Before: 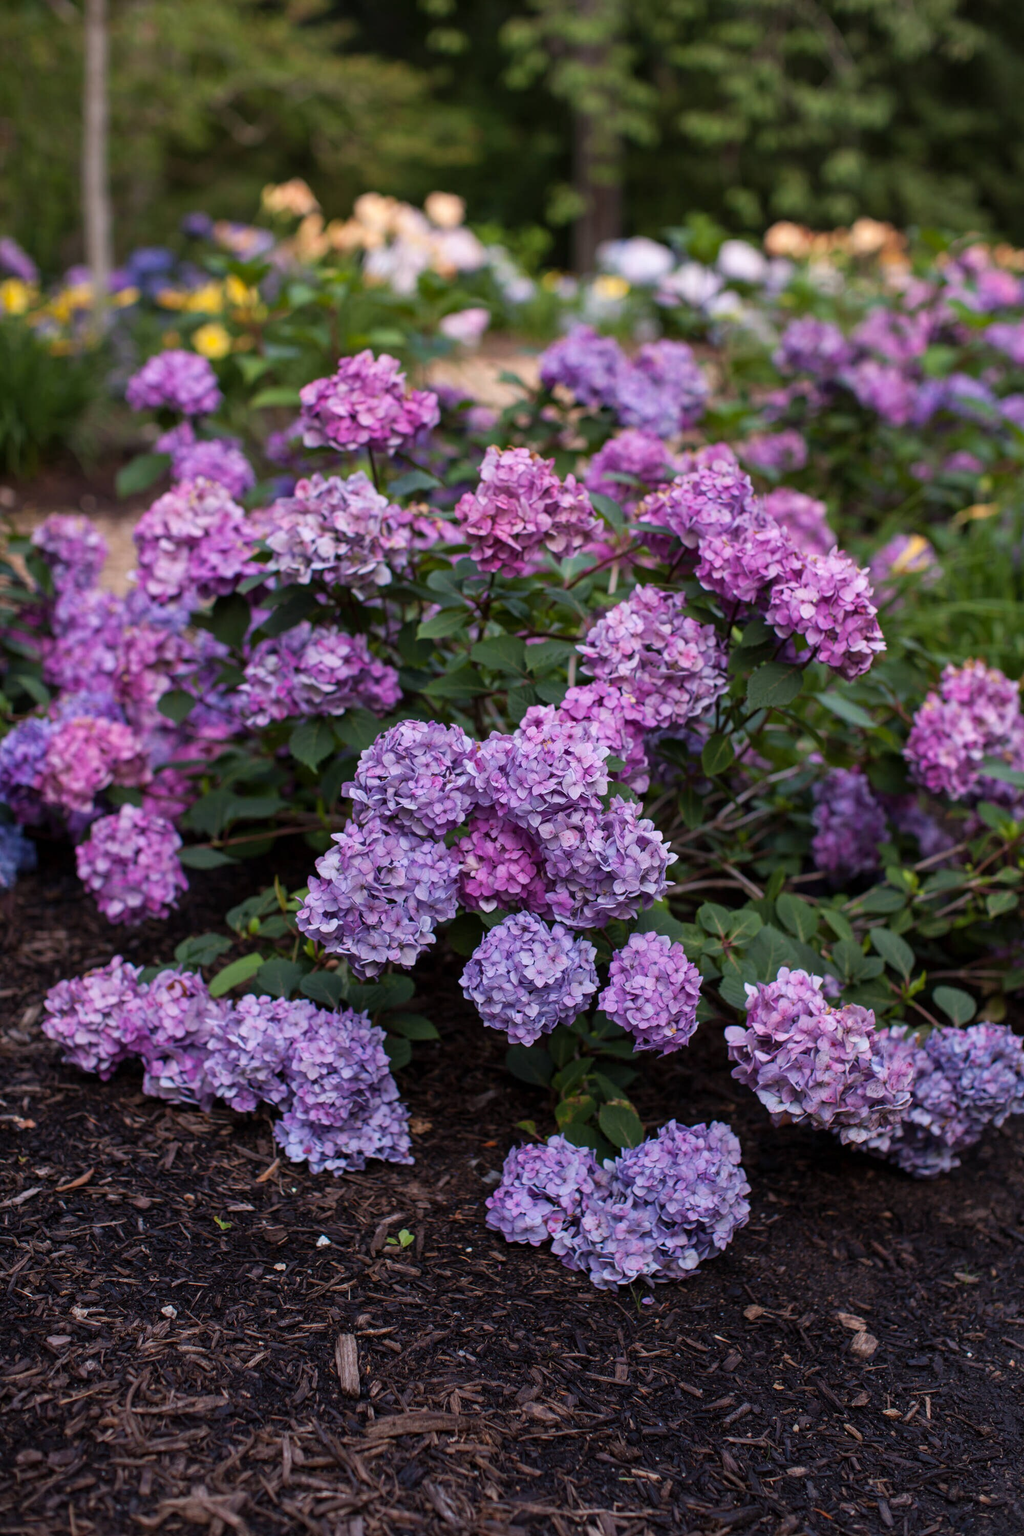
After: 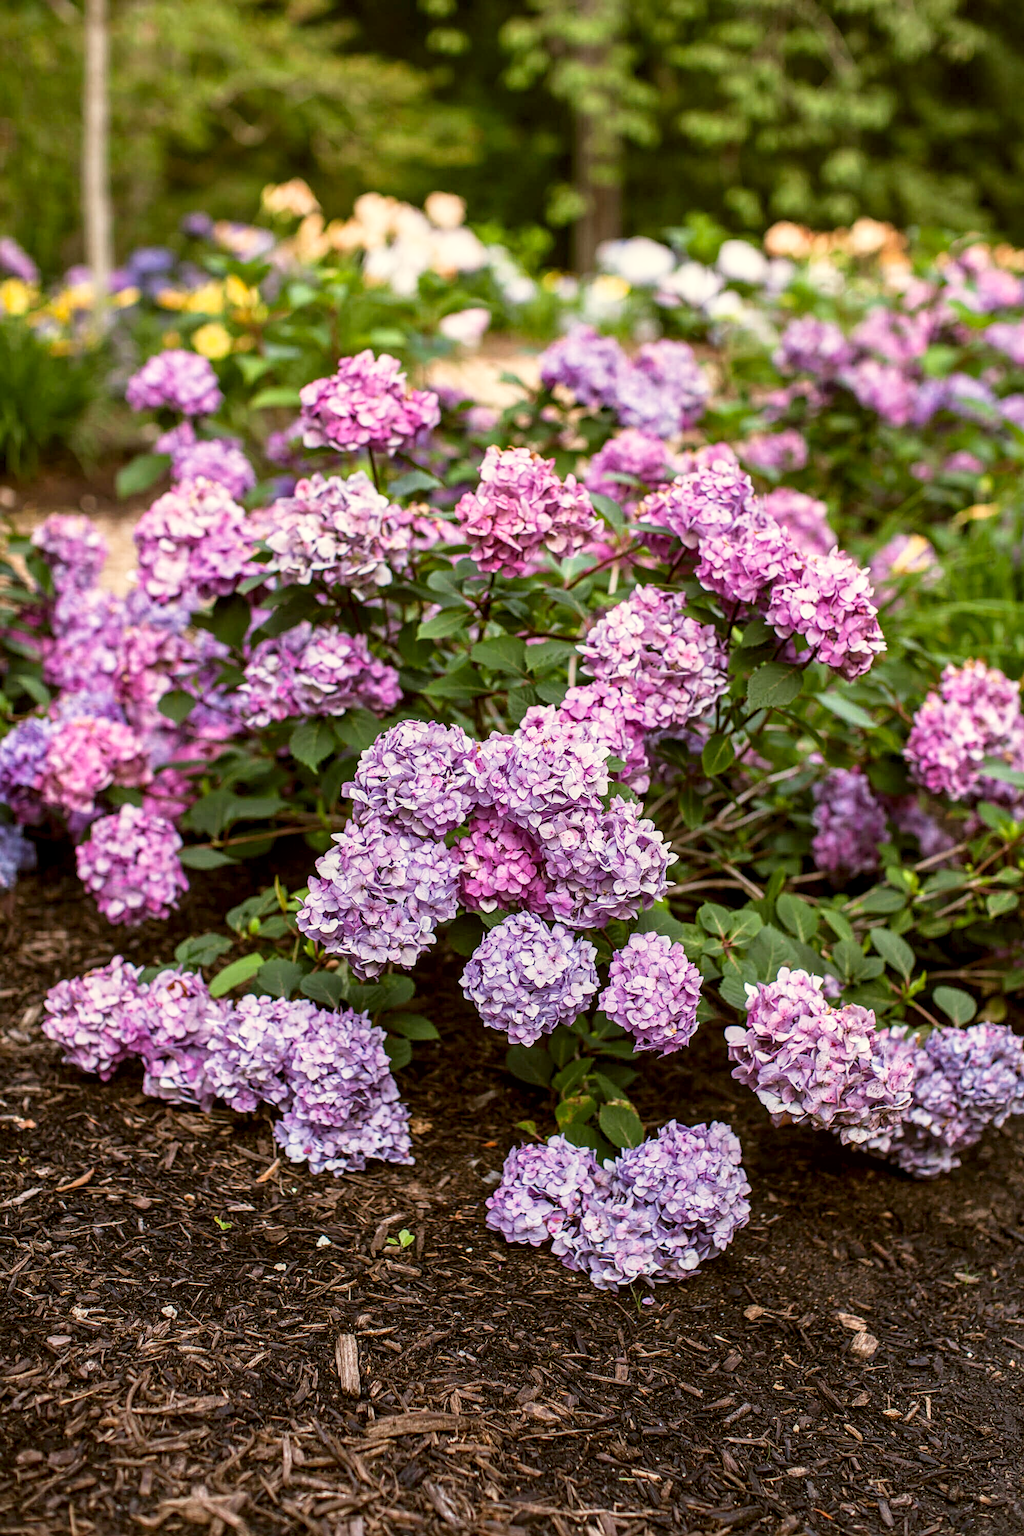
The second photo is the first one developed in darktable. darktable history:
local contrast: detail 130%
exposure: black level correction 0.001, exposure 1.05 EV, compensate exposure bias true, compensate highlight preservation false
sharpen: on, module defaults
sigmoid: contrast 1.22, skew 0.65
color correction: highlights a* -1.43, highlights b* 10.12, shadows a* 0.395, shadows b* 19.35
